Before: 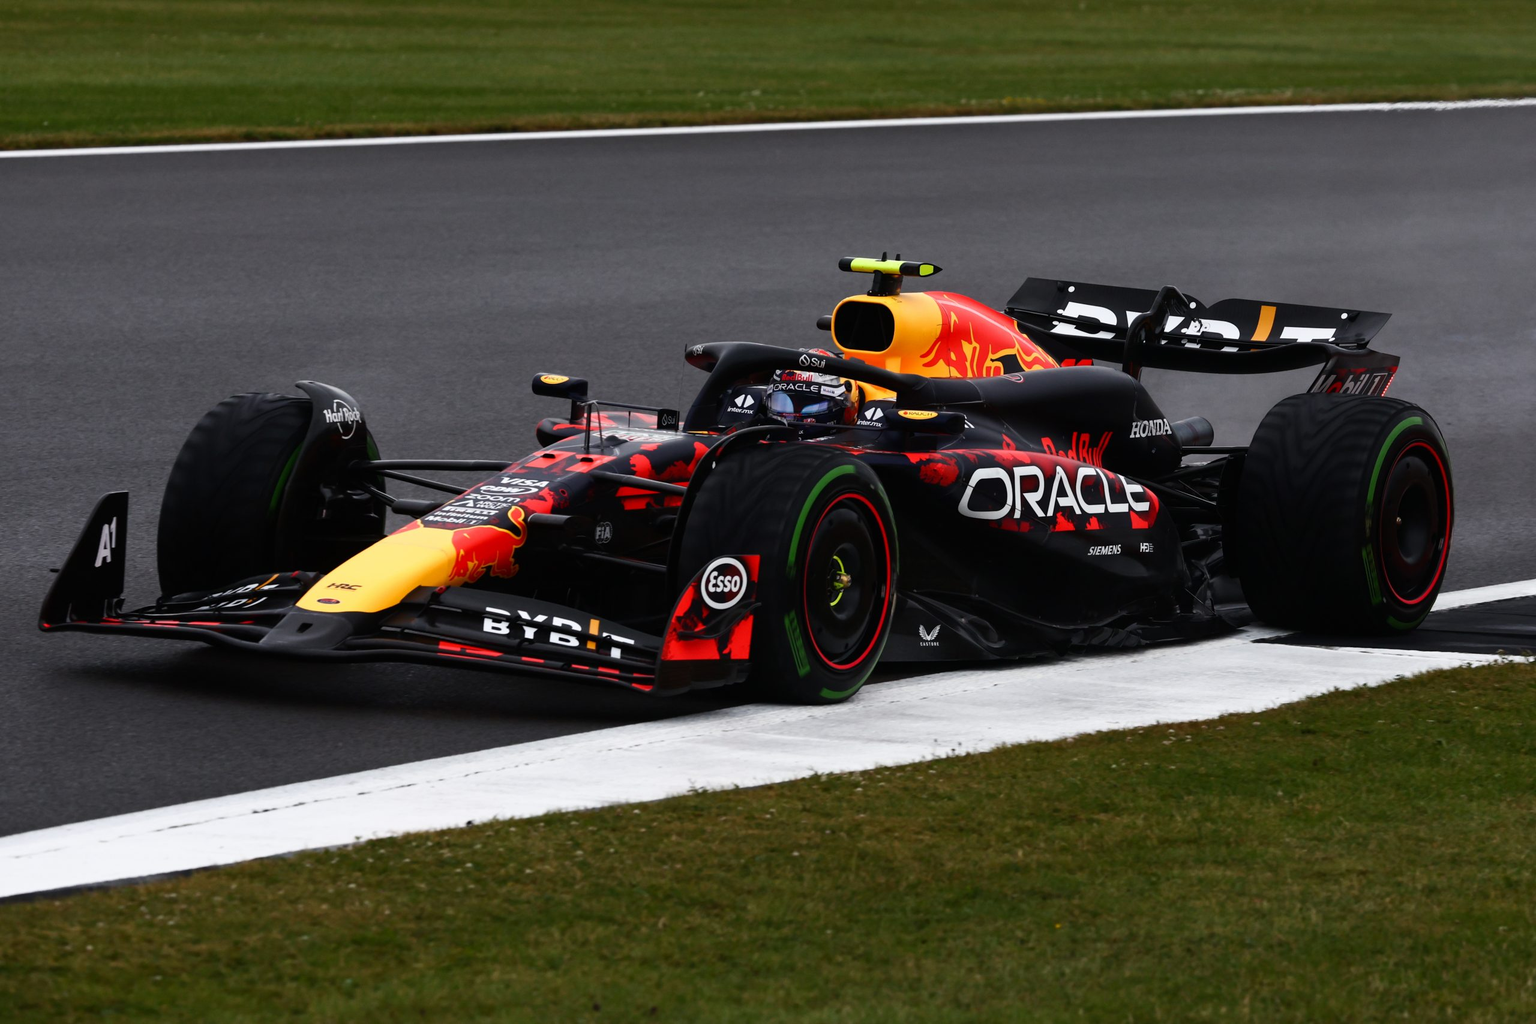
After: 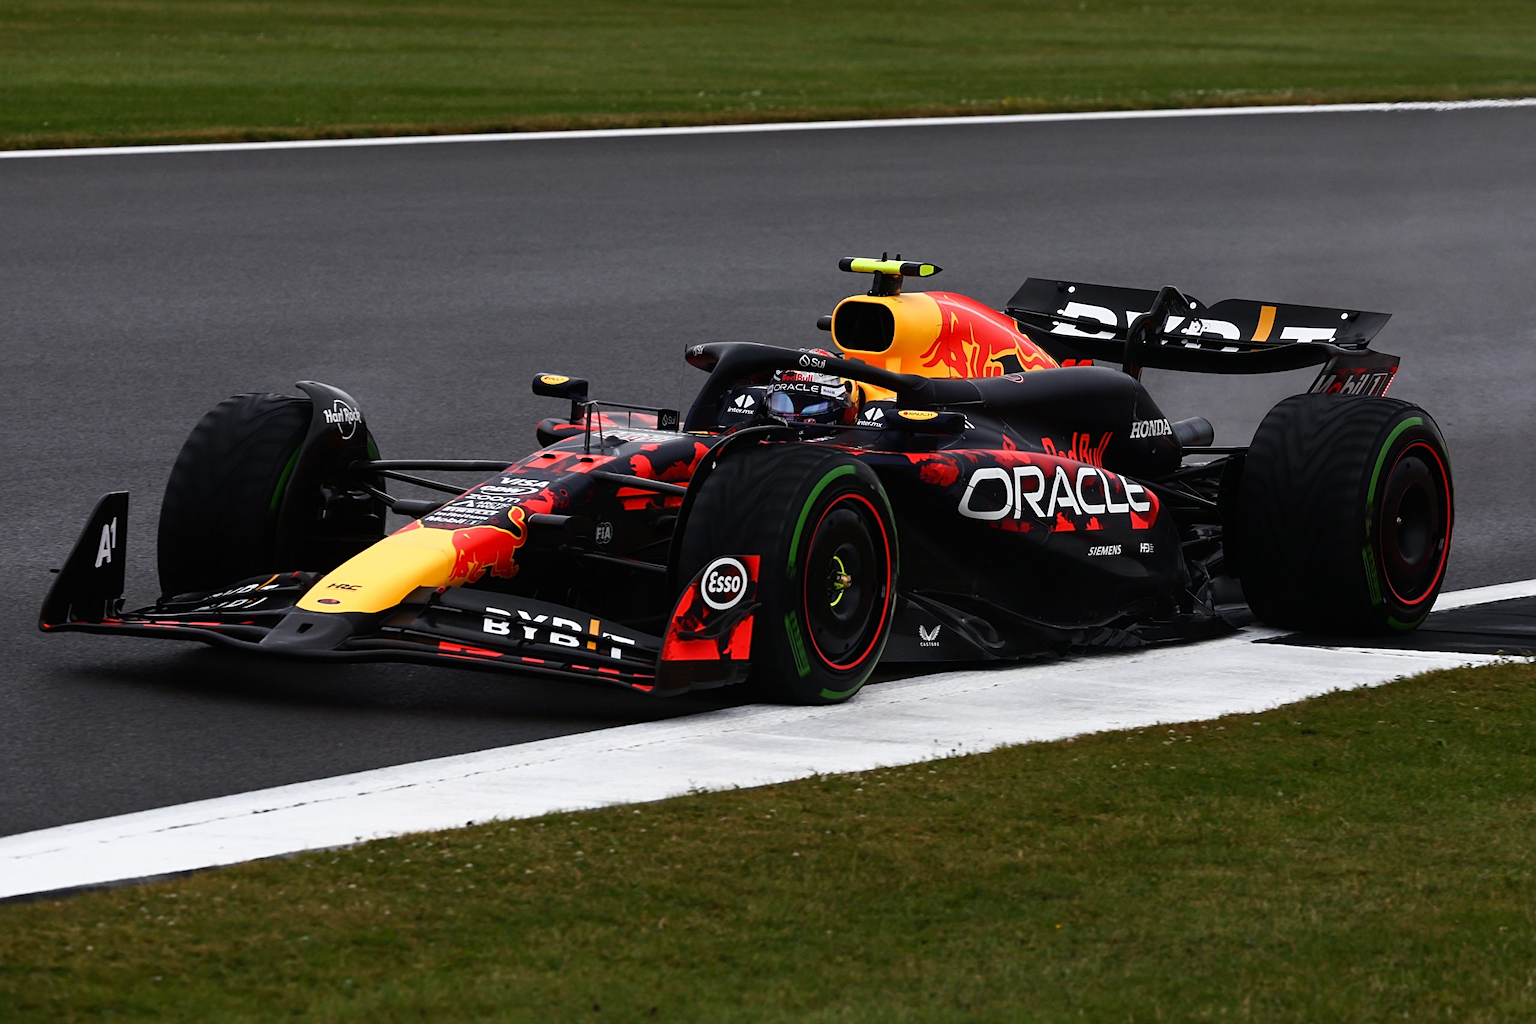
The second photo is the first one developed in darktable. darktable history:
sharpen: radius 2.195, amount 0.384, threshold 0.193
